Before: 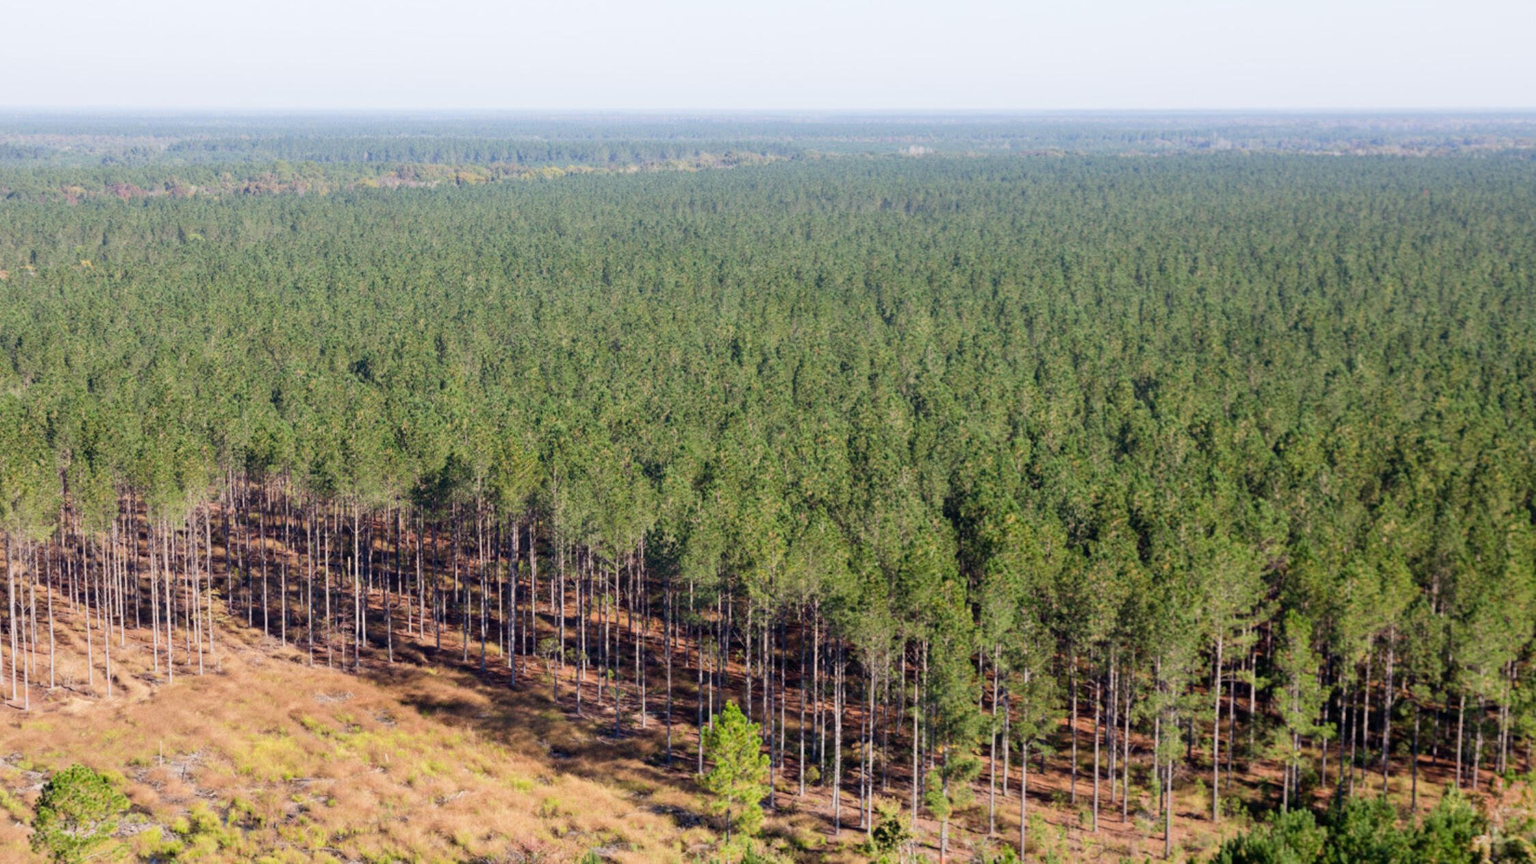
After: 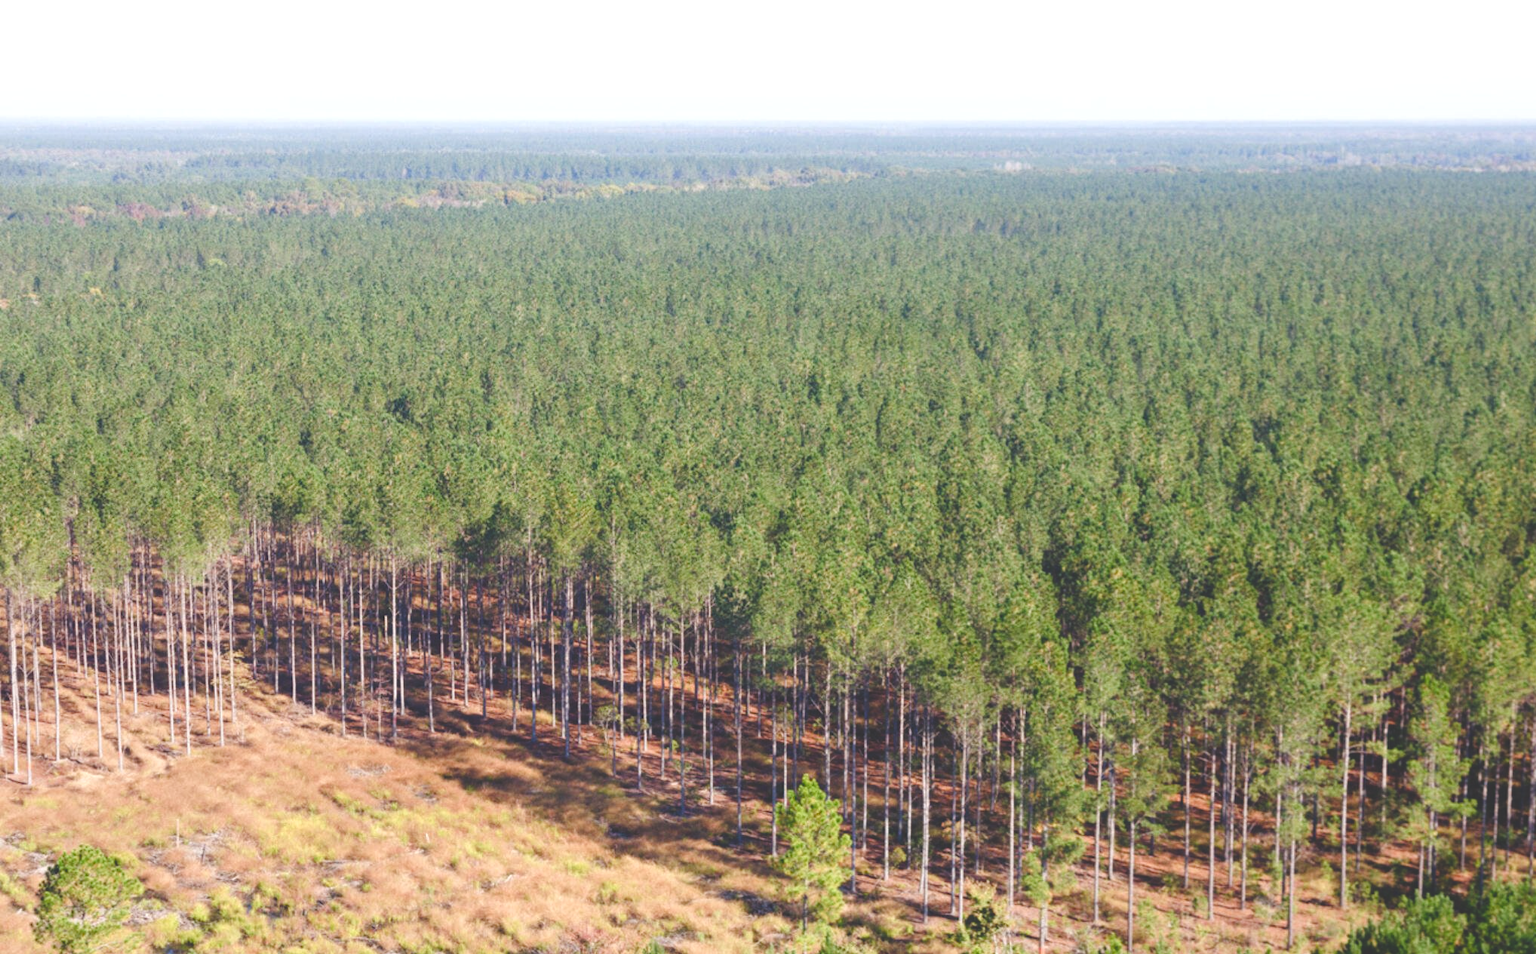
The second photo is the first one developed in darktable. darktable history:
crop: right 9.509%, bottom 0.031%
color balance rgb: perceptual saturation grading › global saturation 20%, perceptual saturation grading › highlights -50%, perceptual saturation grading › shadows 30%, perceptual brilliance grading › global brilliance 10%, perceptual brilliance grading › shadows 15%
exposure: black level correction -0.025, exposure -0.117 EV, compensate highlight preservation false
